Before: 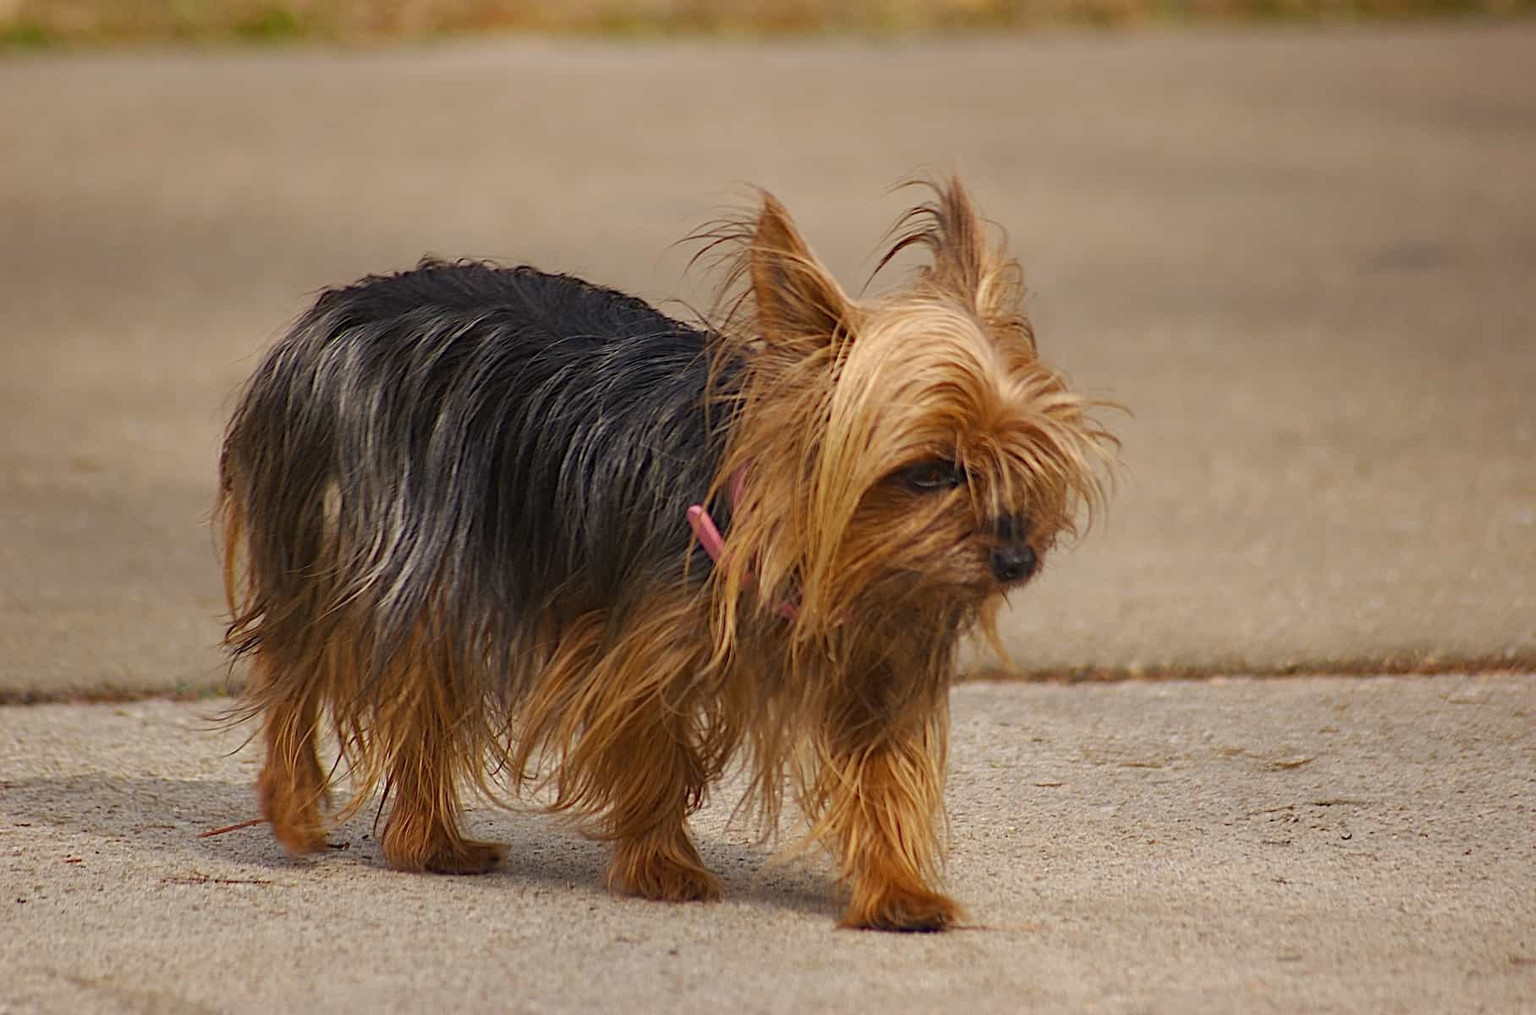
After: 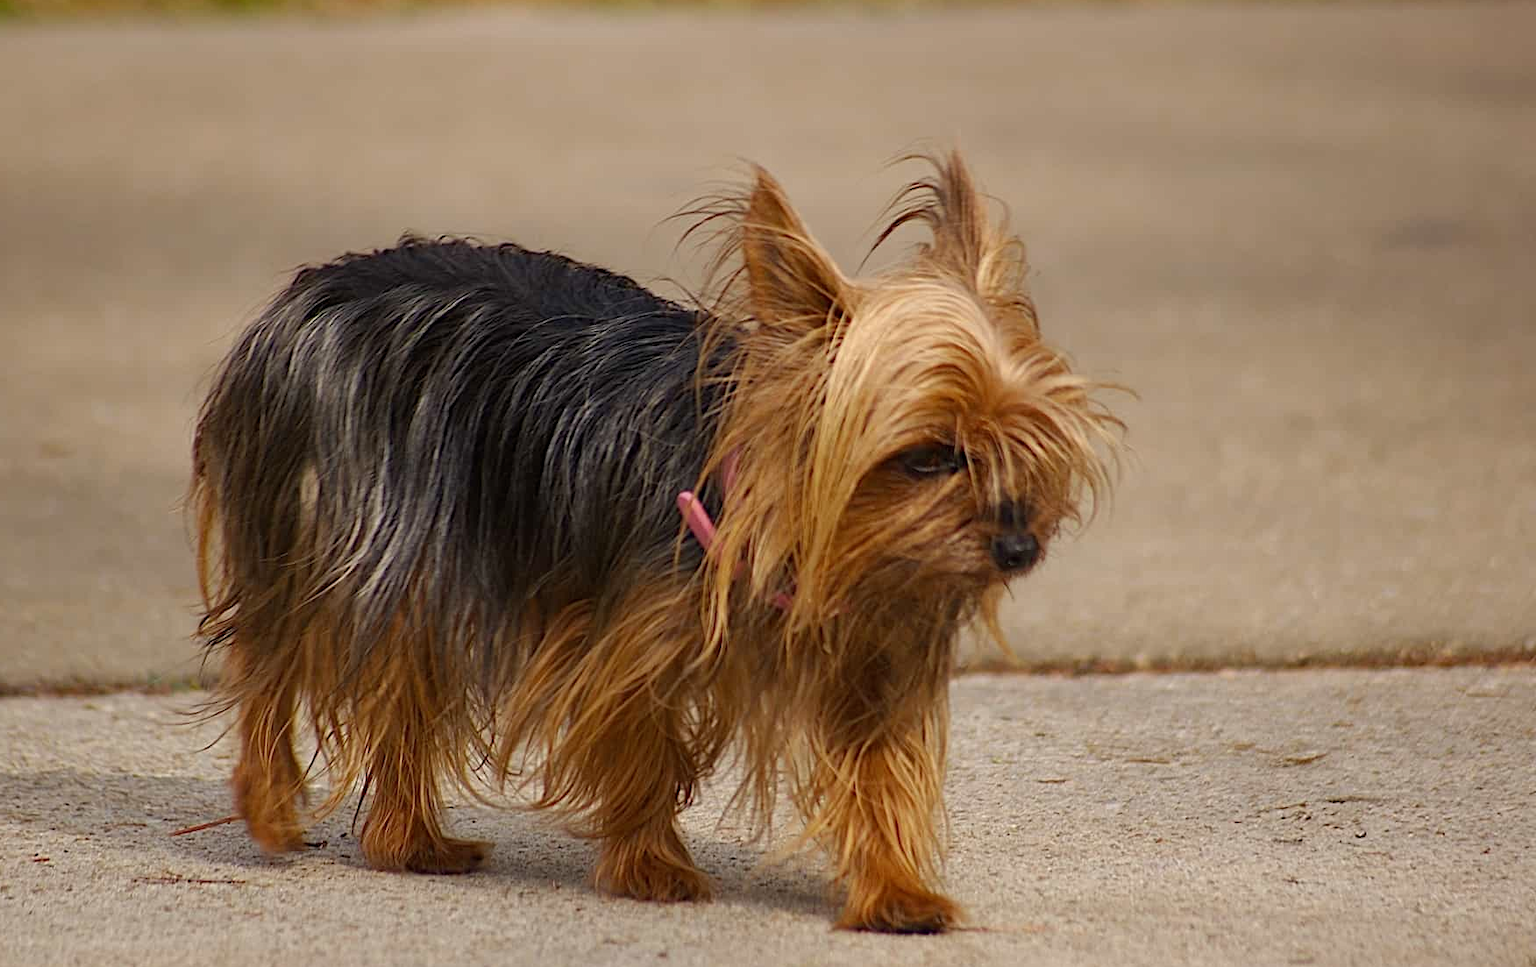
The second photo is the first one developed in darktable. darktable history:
crop: left 2.257%, top 3.126%, right 1.246%, bottom 4.93%
